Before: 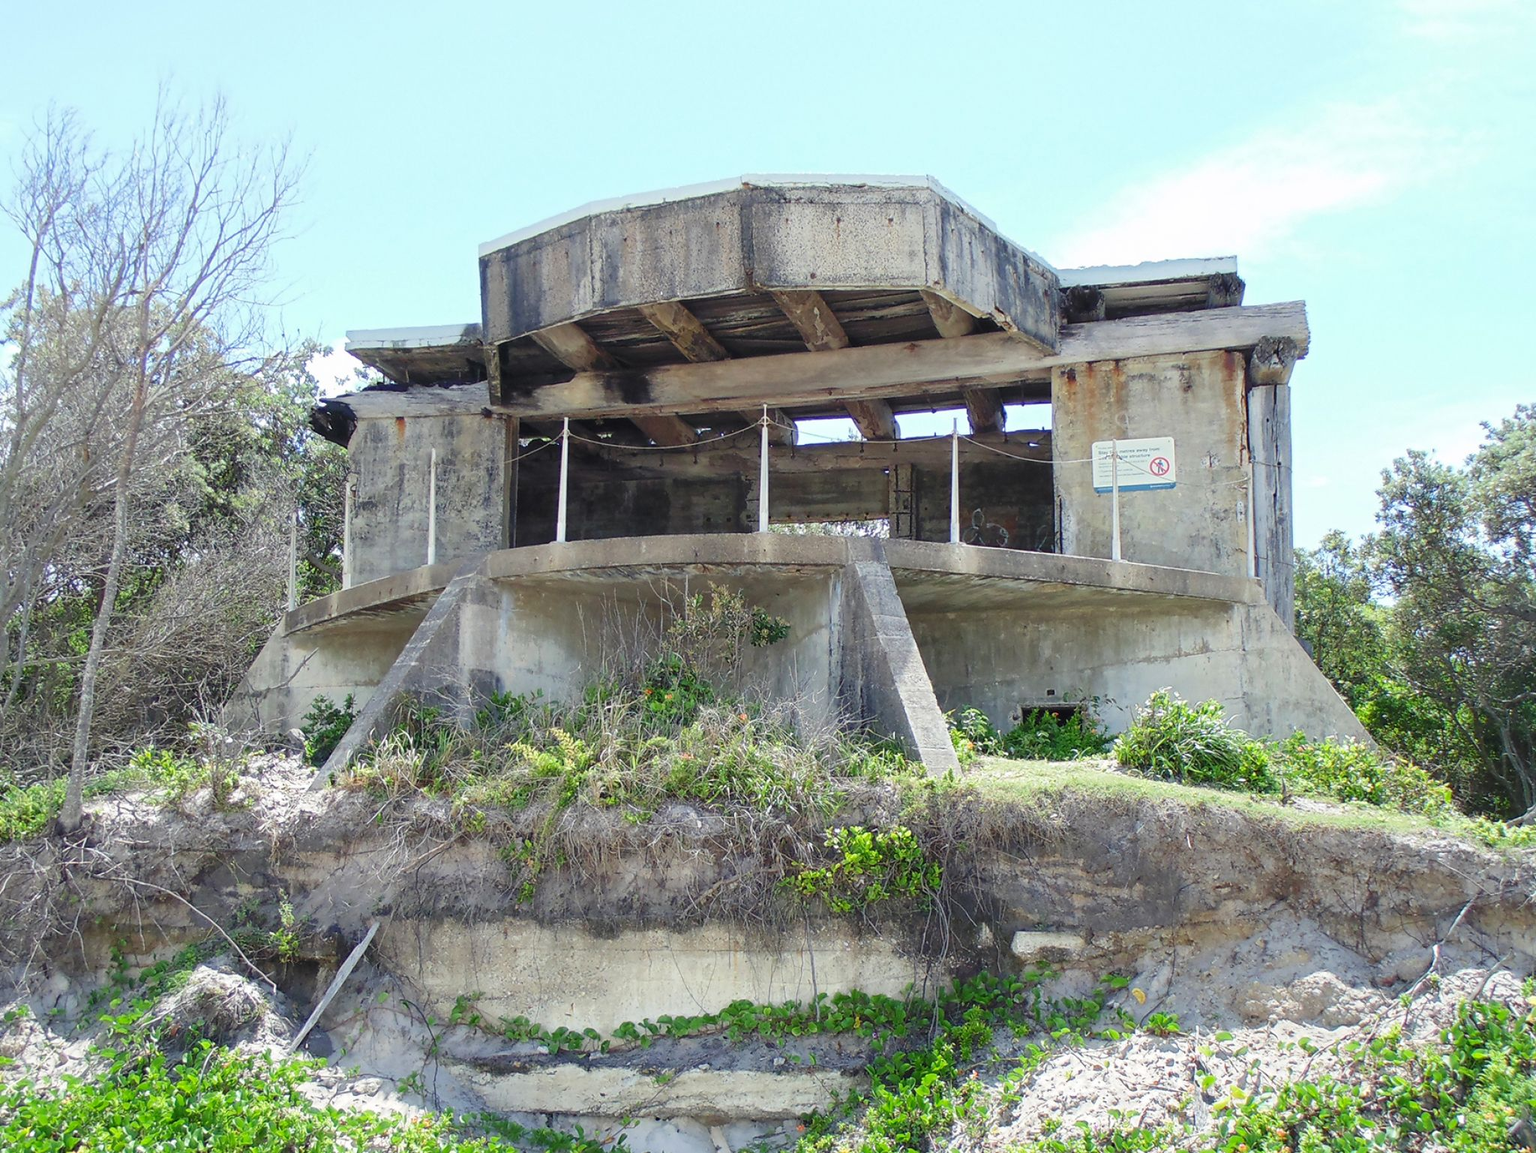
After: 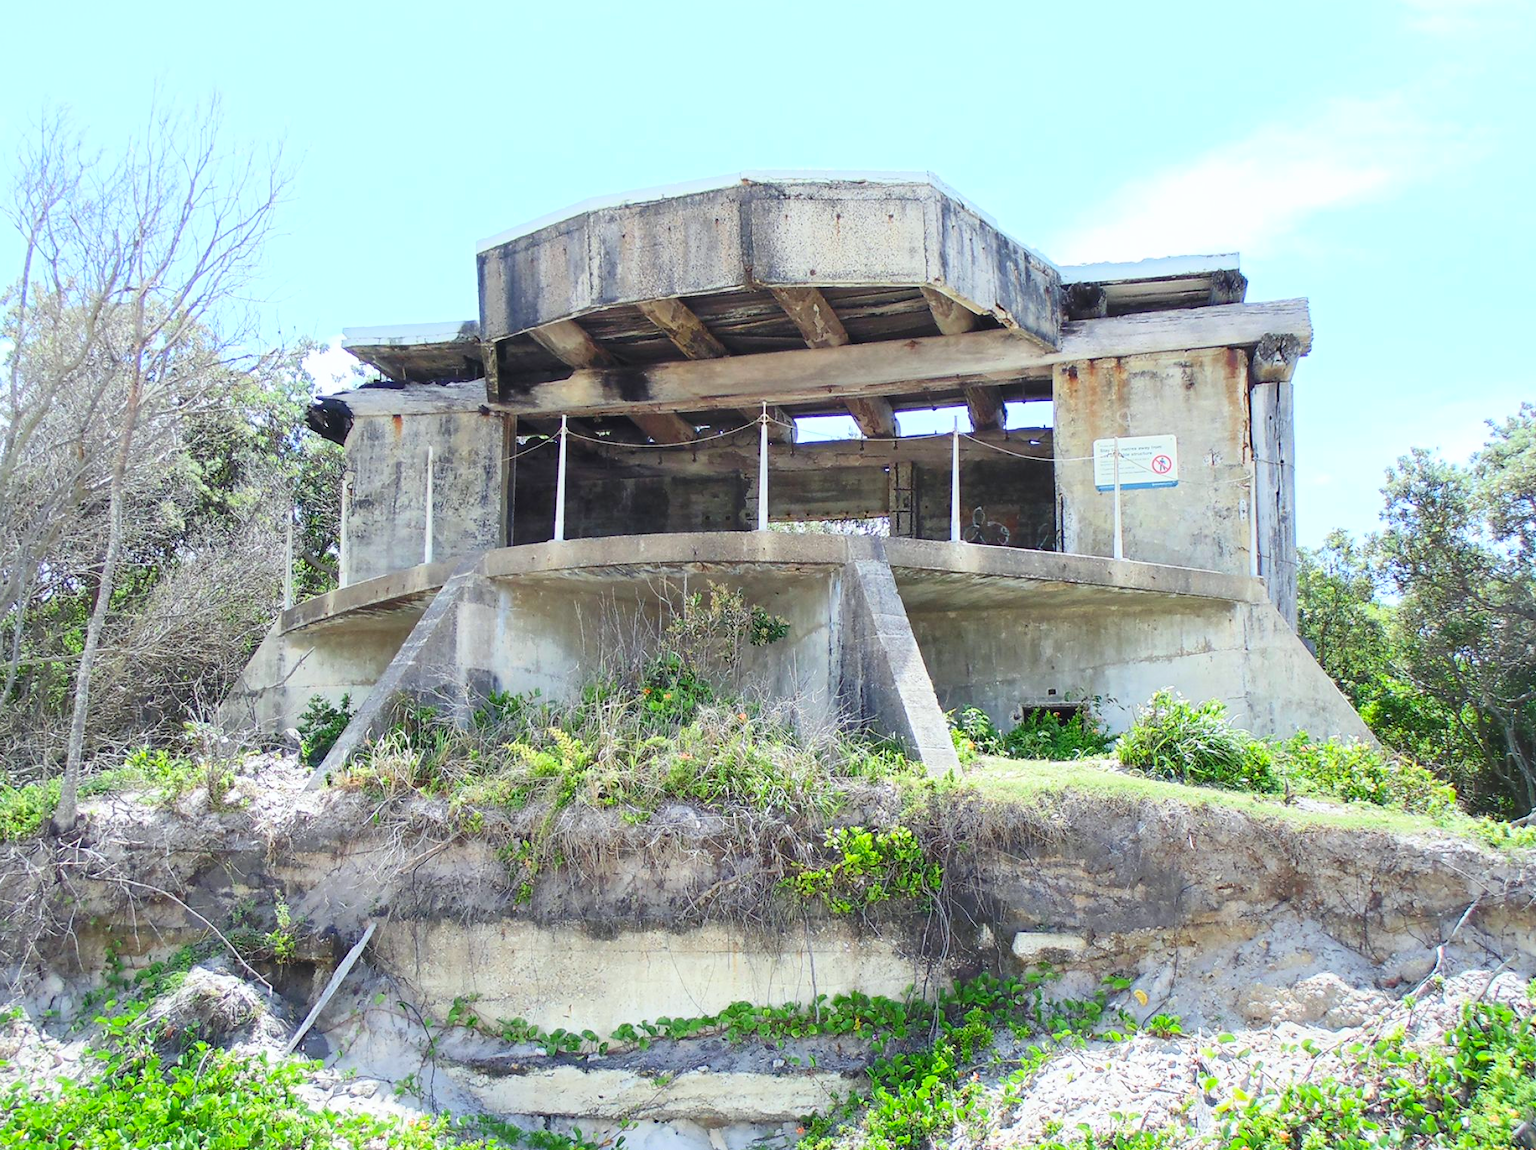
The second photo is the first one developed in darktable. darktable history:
tone equalizer: on, module defaults
crop: left 0.434%, top 0.485%, right 0.244%, bottom 0.386%
contrast brightness saturation: contrast 0.2, brightness 0.16, saturation 0.22
white balance: red 0.988, blue 1.017
